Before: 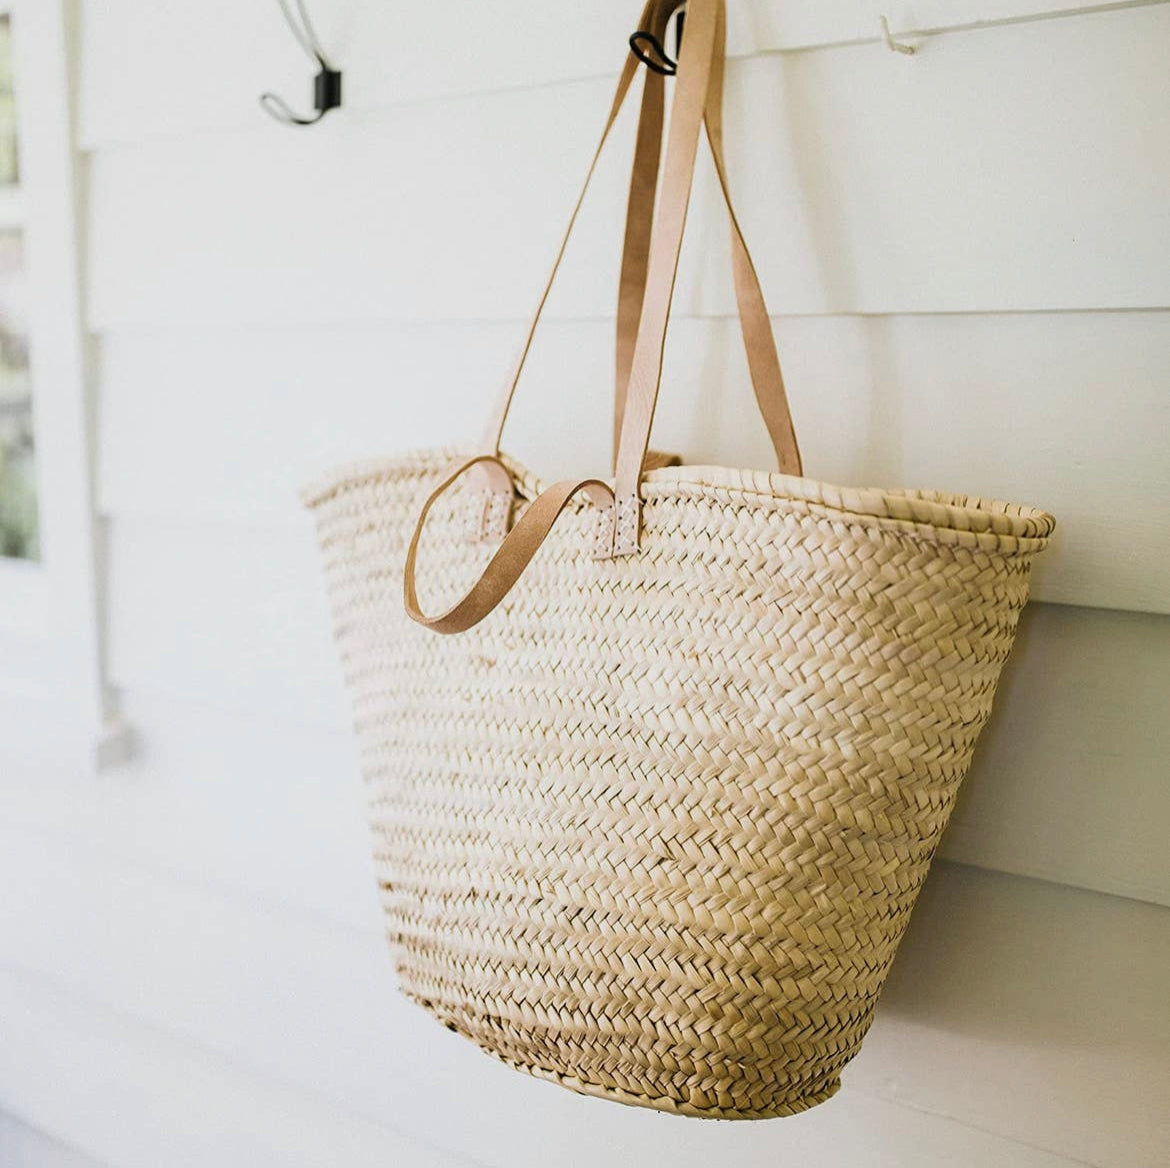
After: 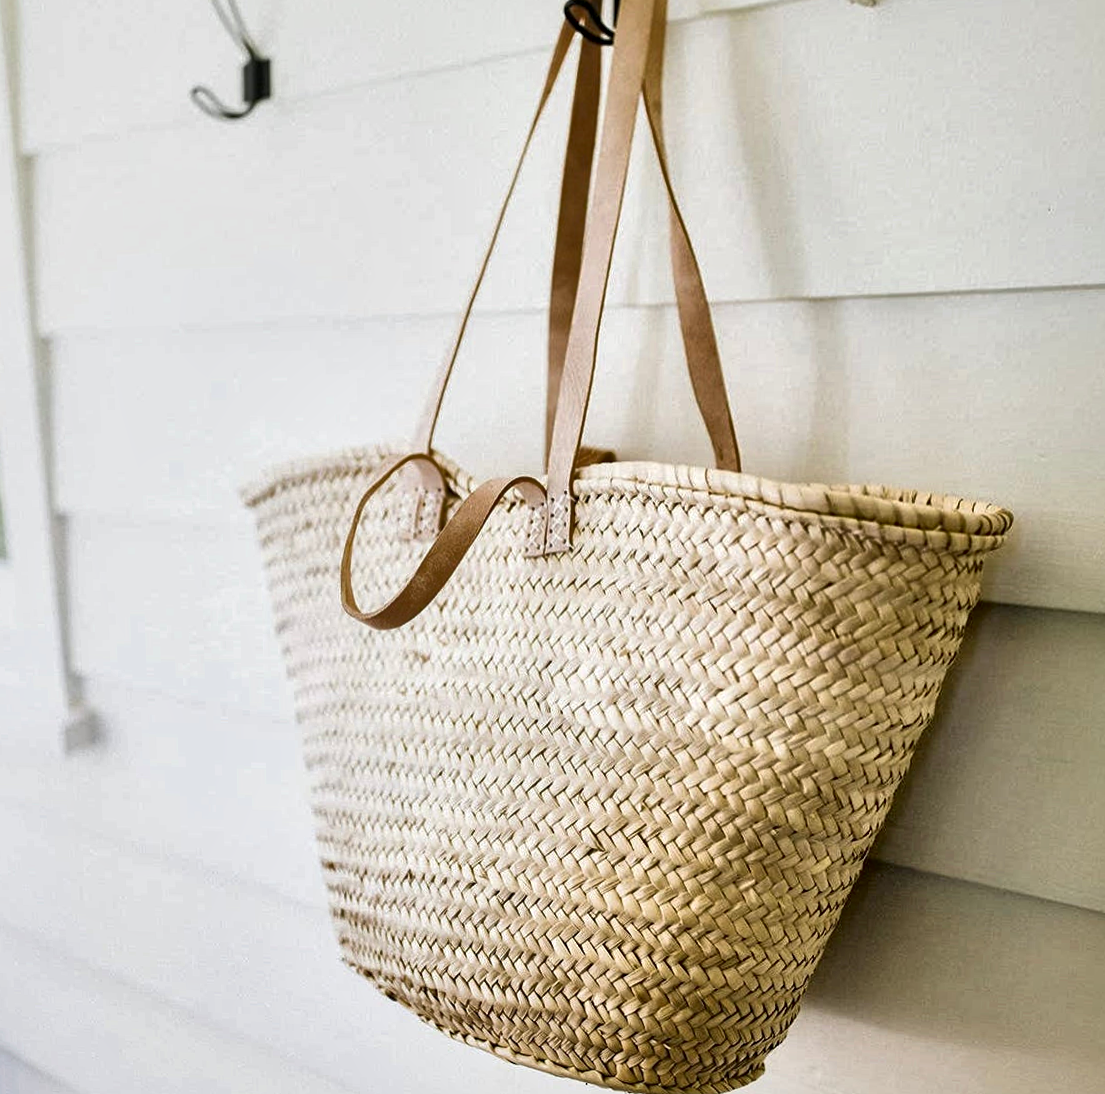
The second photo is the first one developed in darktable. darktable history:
rotate and perspective: rotation 0.062°, lens shift (vertical) 0.115, lens shift (horizontal) -0.133, crop left 0.047, crop right 0.94, crop top 0.061, crop bottom 0.94
local contrast: mode bilateral grid, contrast 44, coarseness 69, detail 214%, midtone range 0.2
